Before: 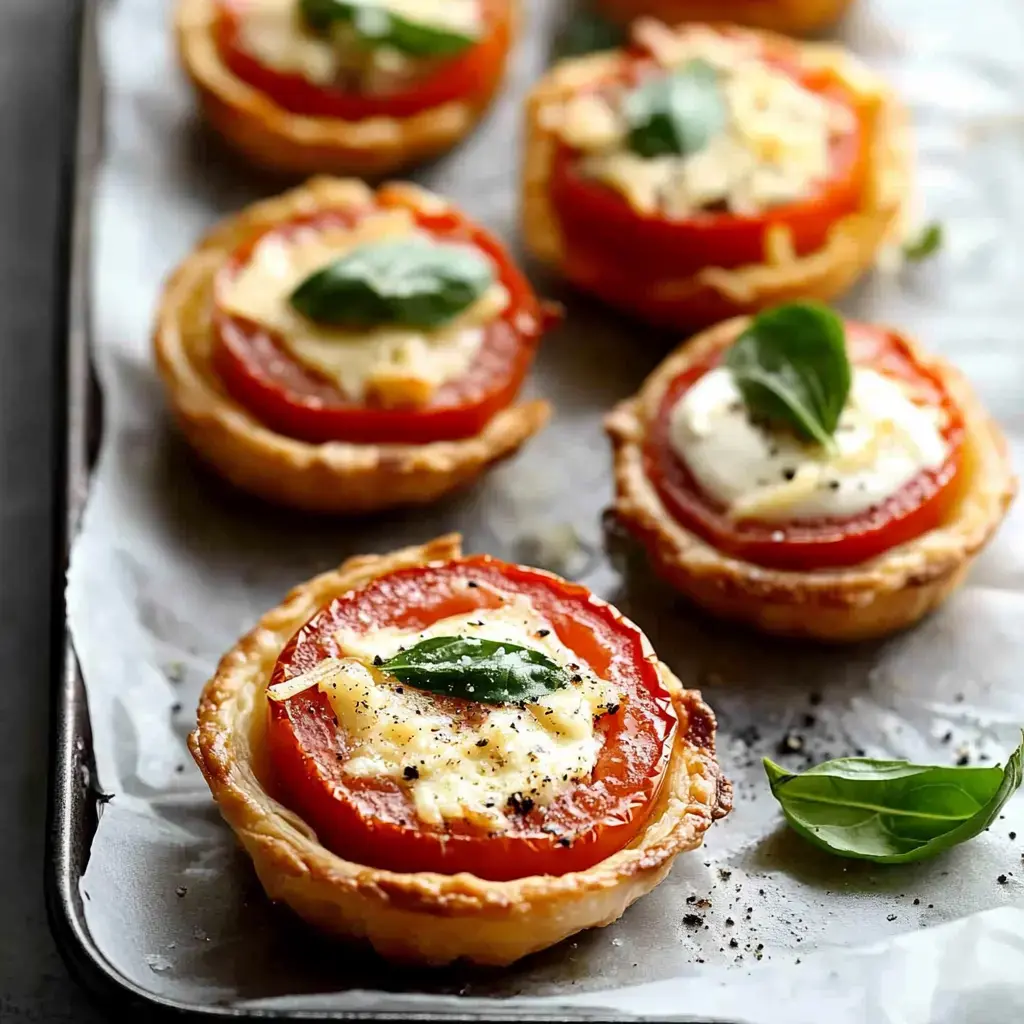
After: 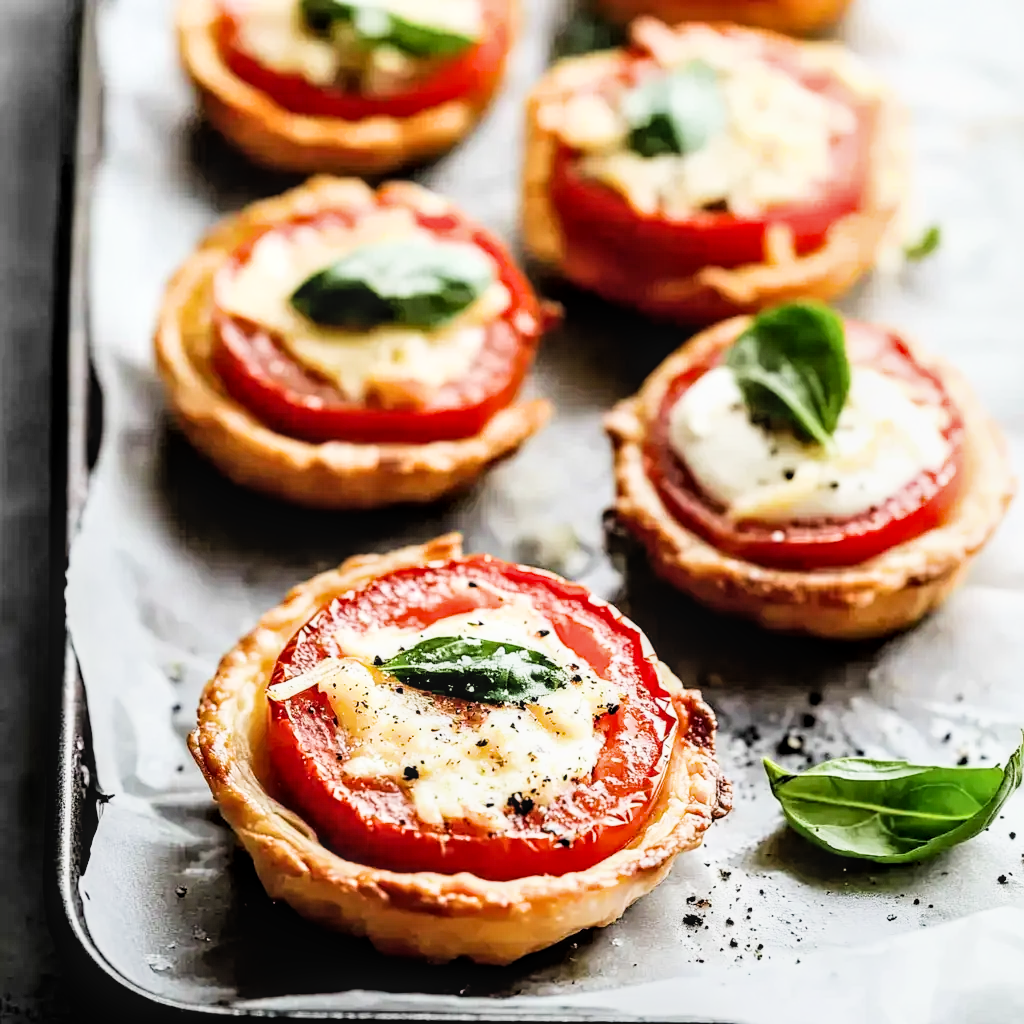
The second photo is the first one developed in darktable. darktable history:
filmic rgb: black relative exposure -5 EV, hardness 2.88, contrast 1.4, highlights saturation mix -30%
local contrast: detail 130%
exposure: black level correction 0, exposure 0.953 EV, compensate exposure bias true, compensate highlight preservation false
